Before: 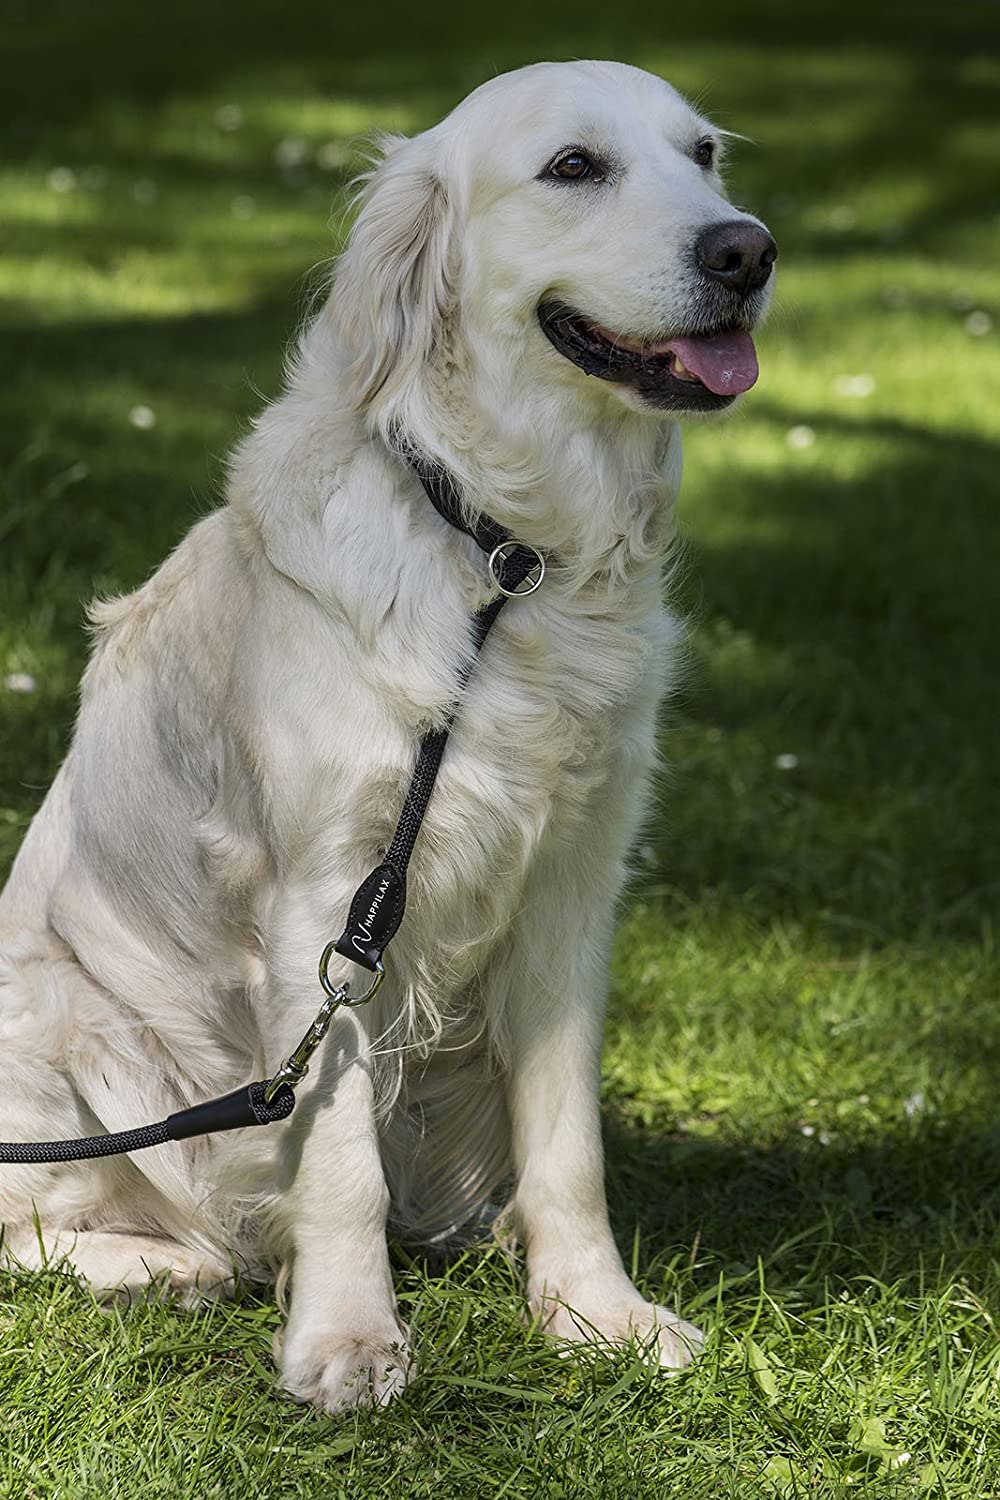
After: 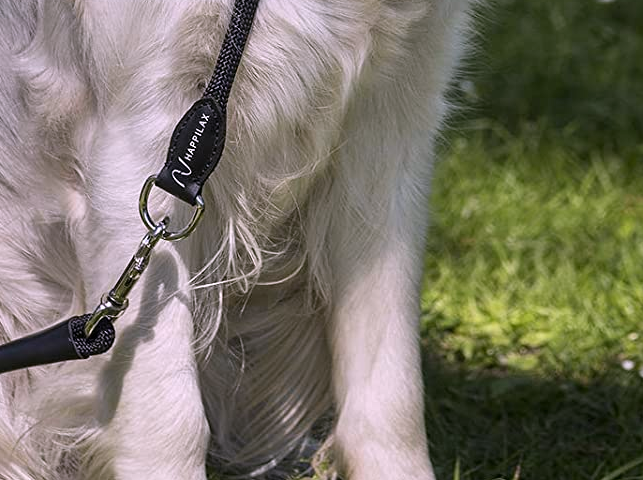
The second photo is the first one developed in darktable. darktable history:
white balance: red 1.066, blue 1.119
crop: left 18.091%, top 51.13%, right 17.525%, bottom 16.85%
